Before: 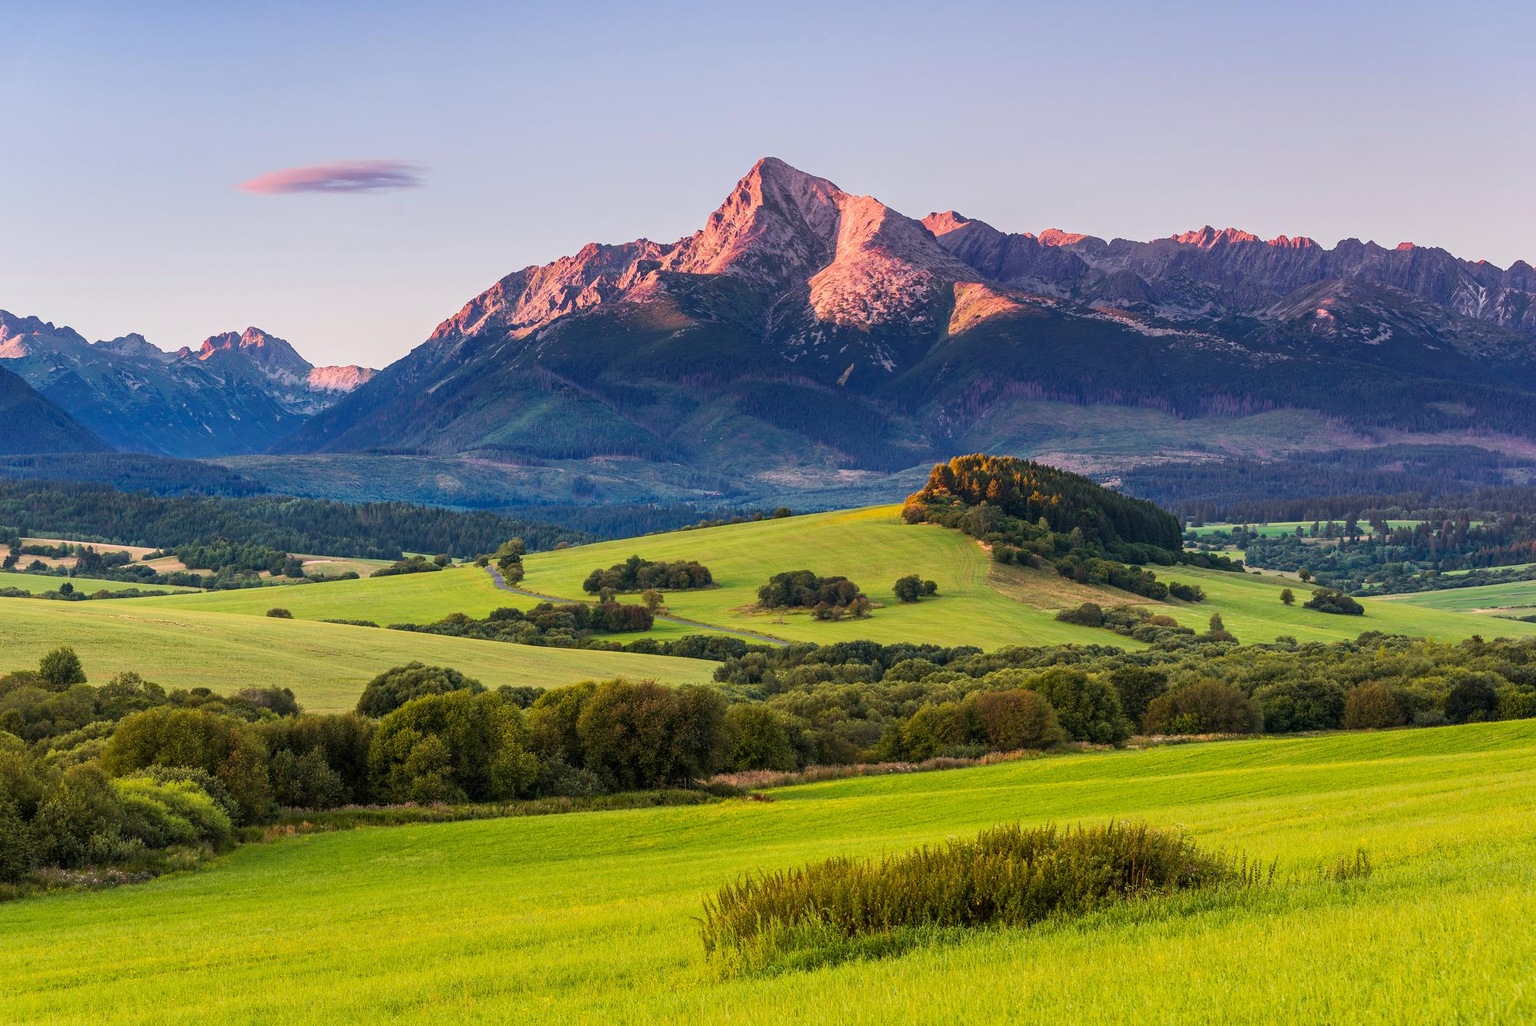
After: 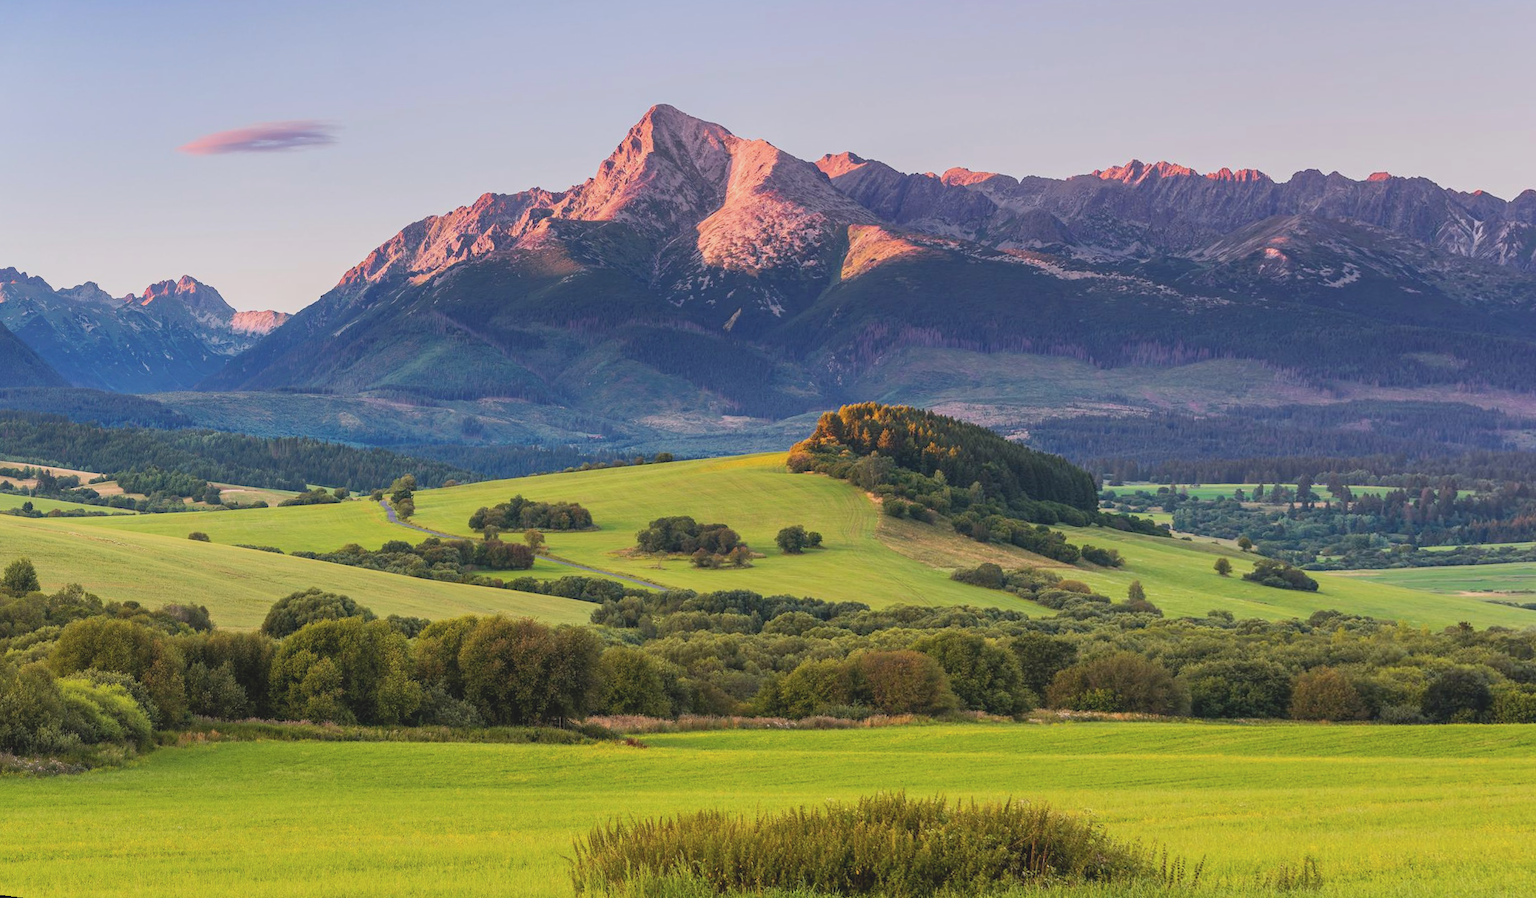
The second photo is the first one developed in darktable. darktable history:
contrast brightness saturation: contrast -0.15, brightness 0.05, saturation -0.12
rotate and perspective: rotation 1.69°, lens shift (vertical) -0.023, lens shift (horizontal) -0.291, crop left 0.025, crop right 0.988, crop top 0.092, crop bottom 0.842
